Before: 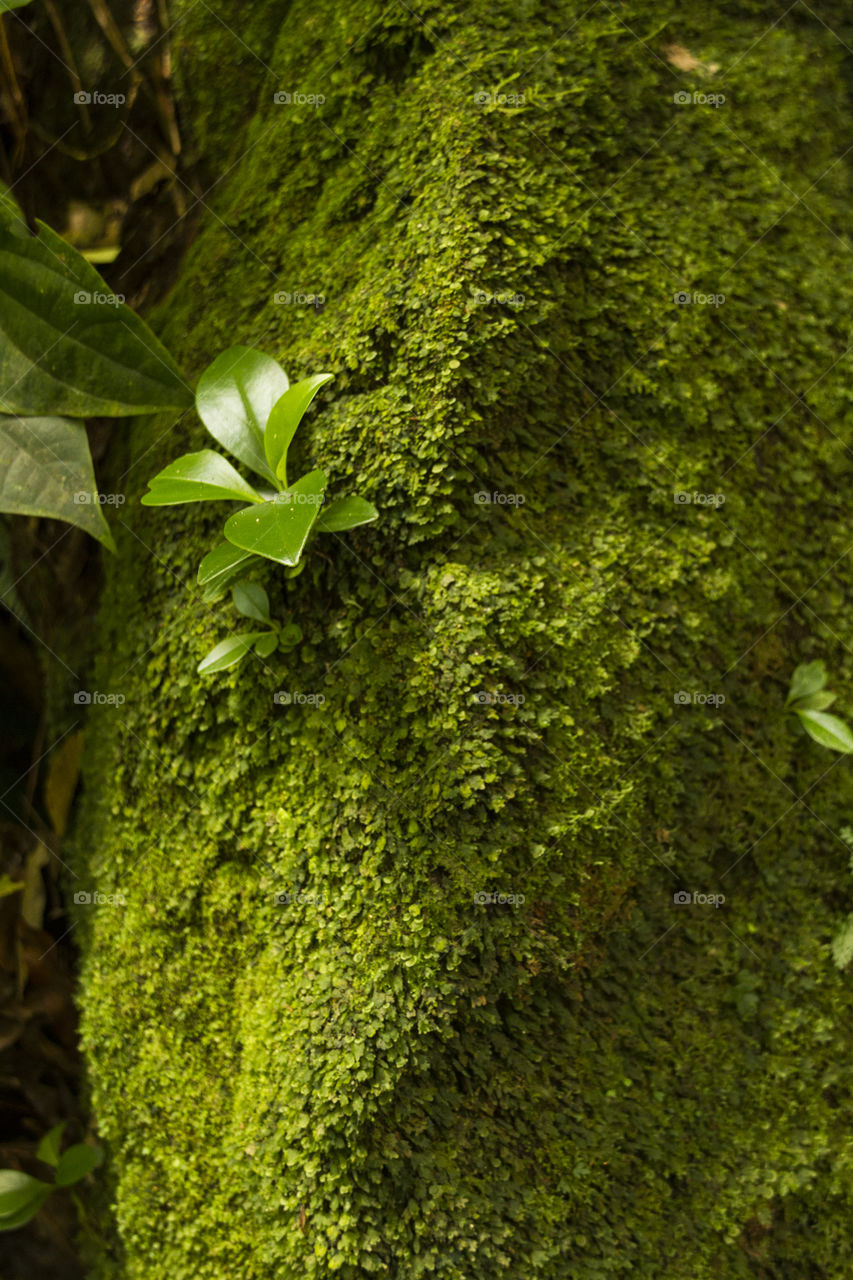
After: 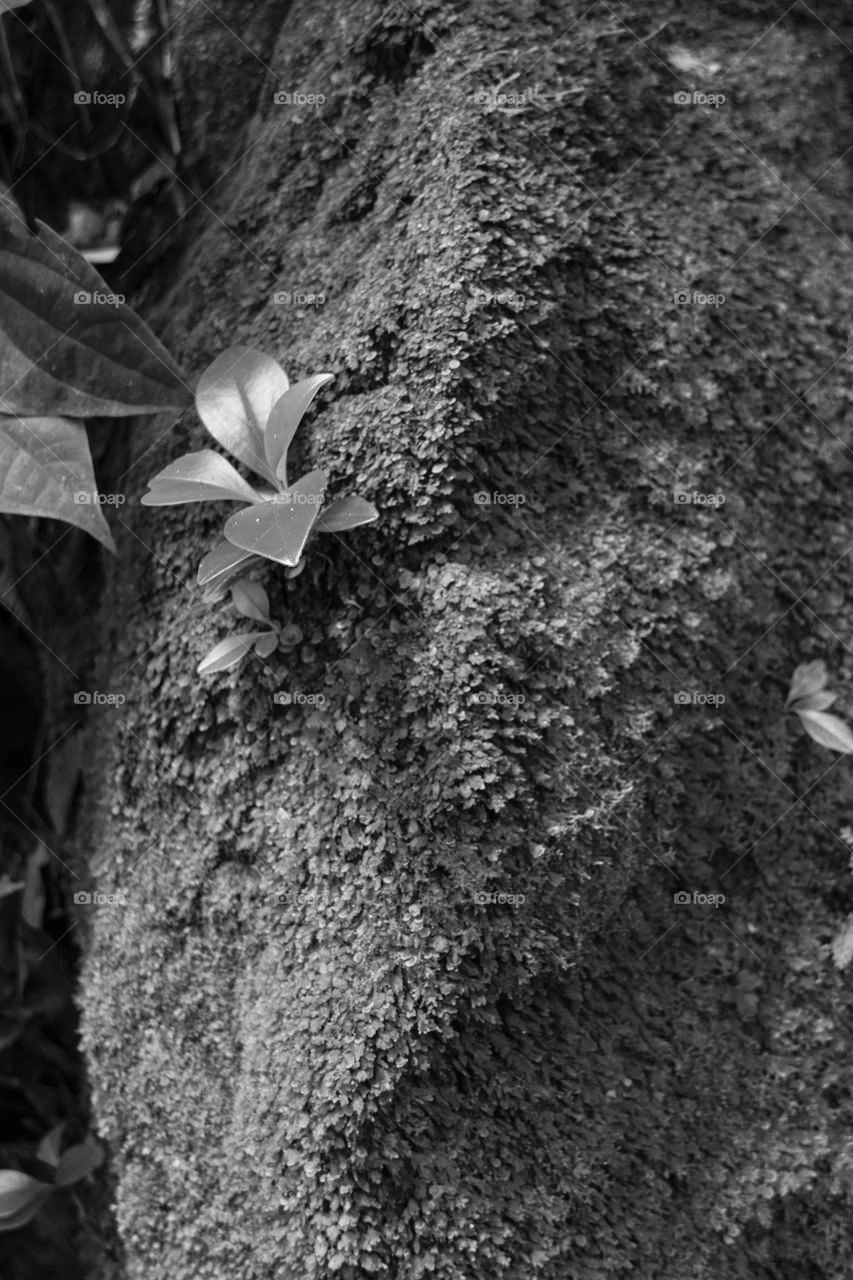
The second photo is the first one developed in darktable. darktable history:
color calibration: output gray [0.22, 0.42, 0.37, 0], illuminant as shot in camera, x 0.359, y 0.362, temperature 4594.5 K
exposure: compensate highlight preservation false
tone equalizer: -8 EV 0.022 EV, -7 EV -0.036 EV, -6 EV 0.032 EV, -5 EV 0.044 EV, -4 EV 0.31 EV, -3 EV 0.651 EV, -2 EV 0.557 EV, -1 EV 0.209 EV, +0 EV 0.015 EV
